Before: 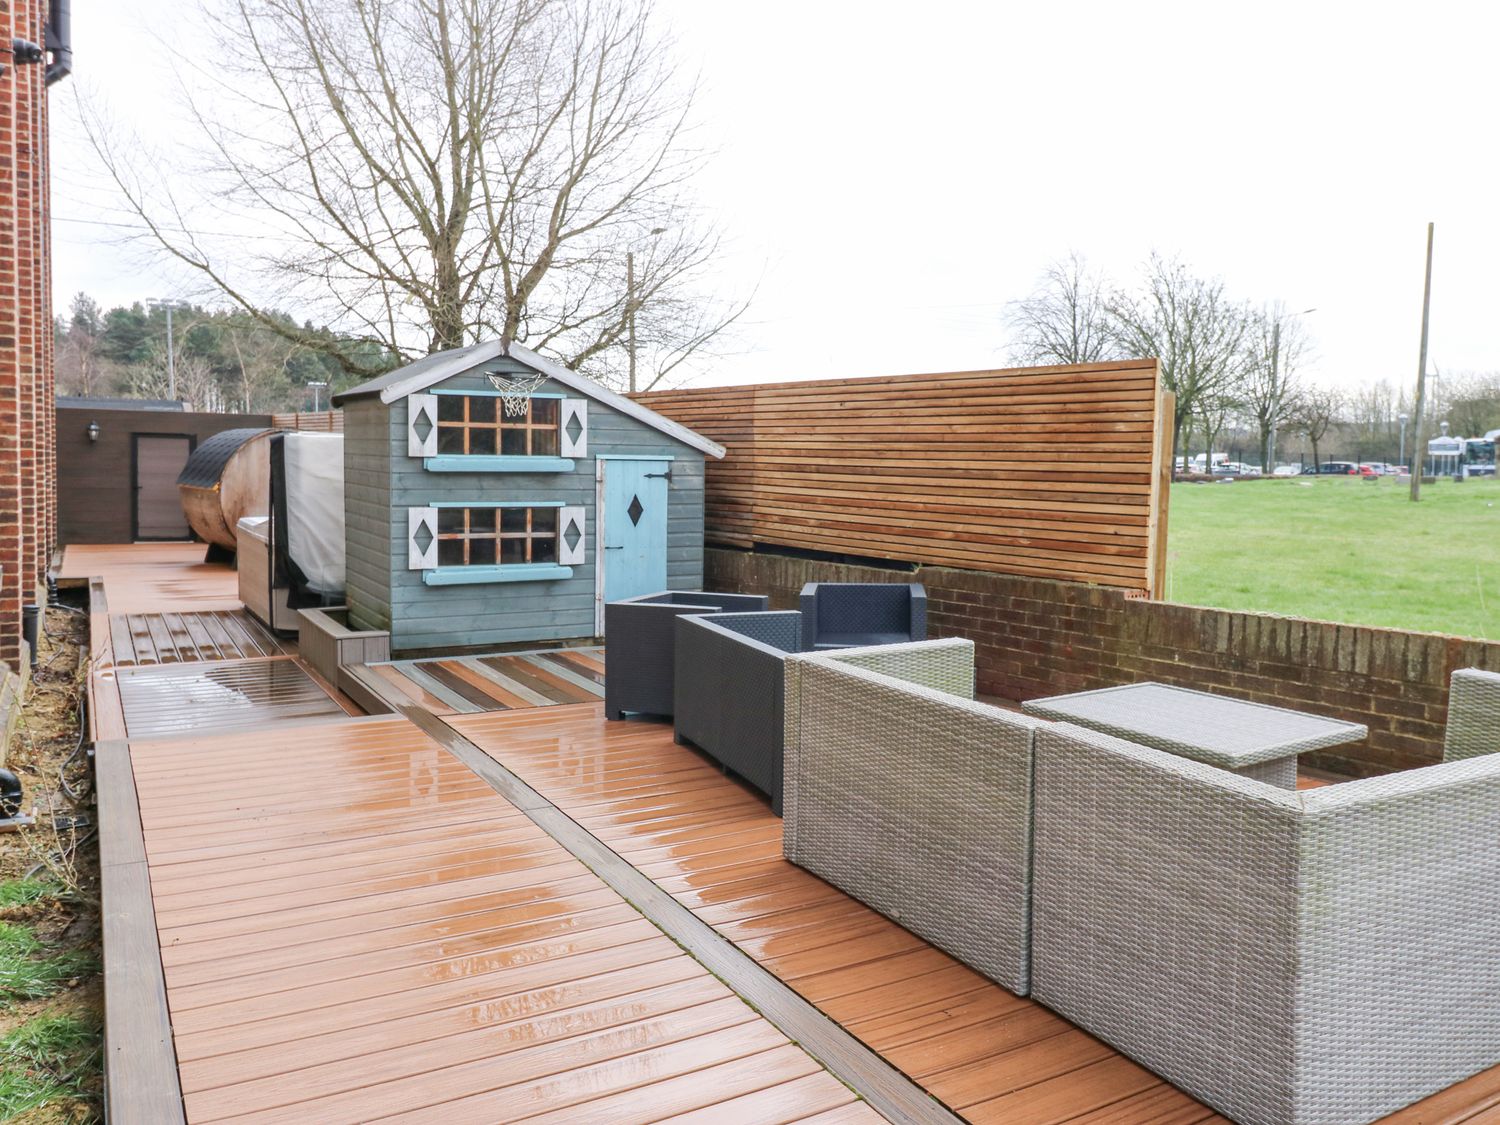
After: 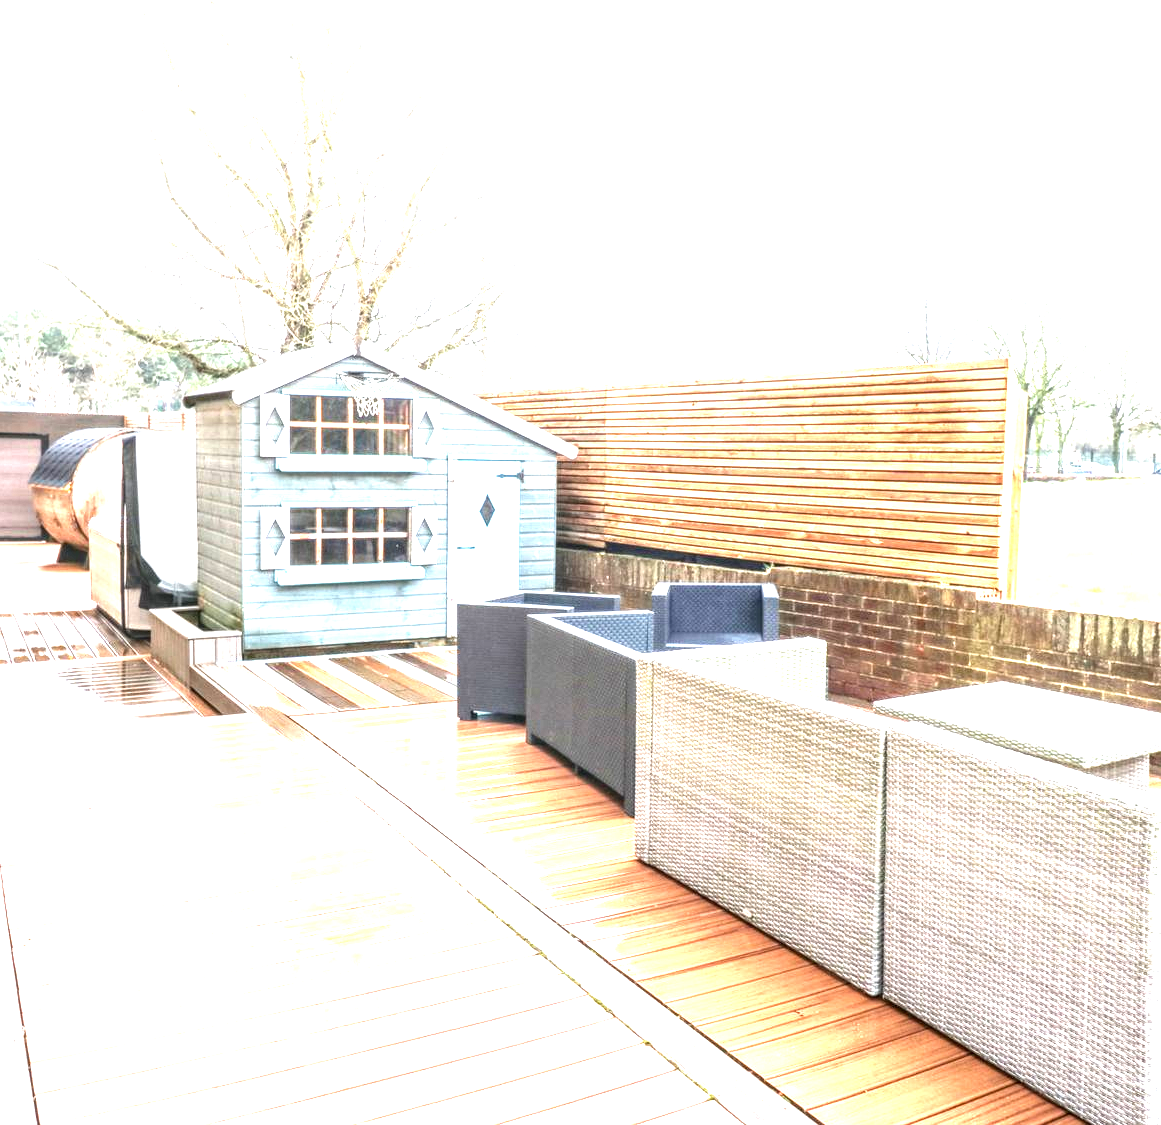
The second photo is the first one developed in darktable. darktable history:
crop: left 9.876%, right 12.681%
exposure: black level correction 0, exposure 2.099 EV, compensate highlight preservation false
local contrast: detail 150%
